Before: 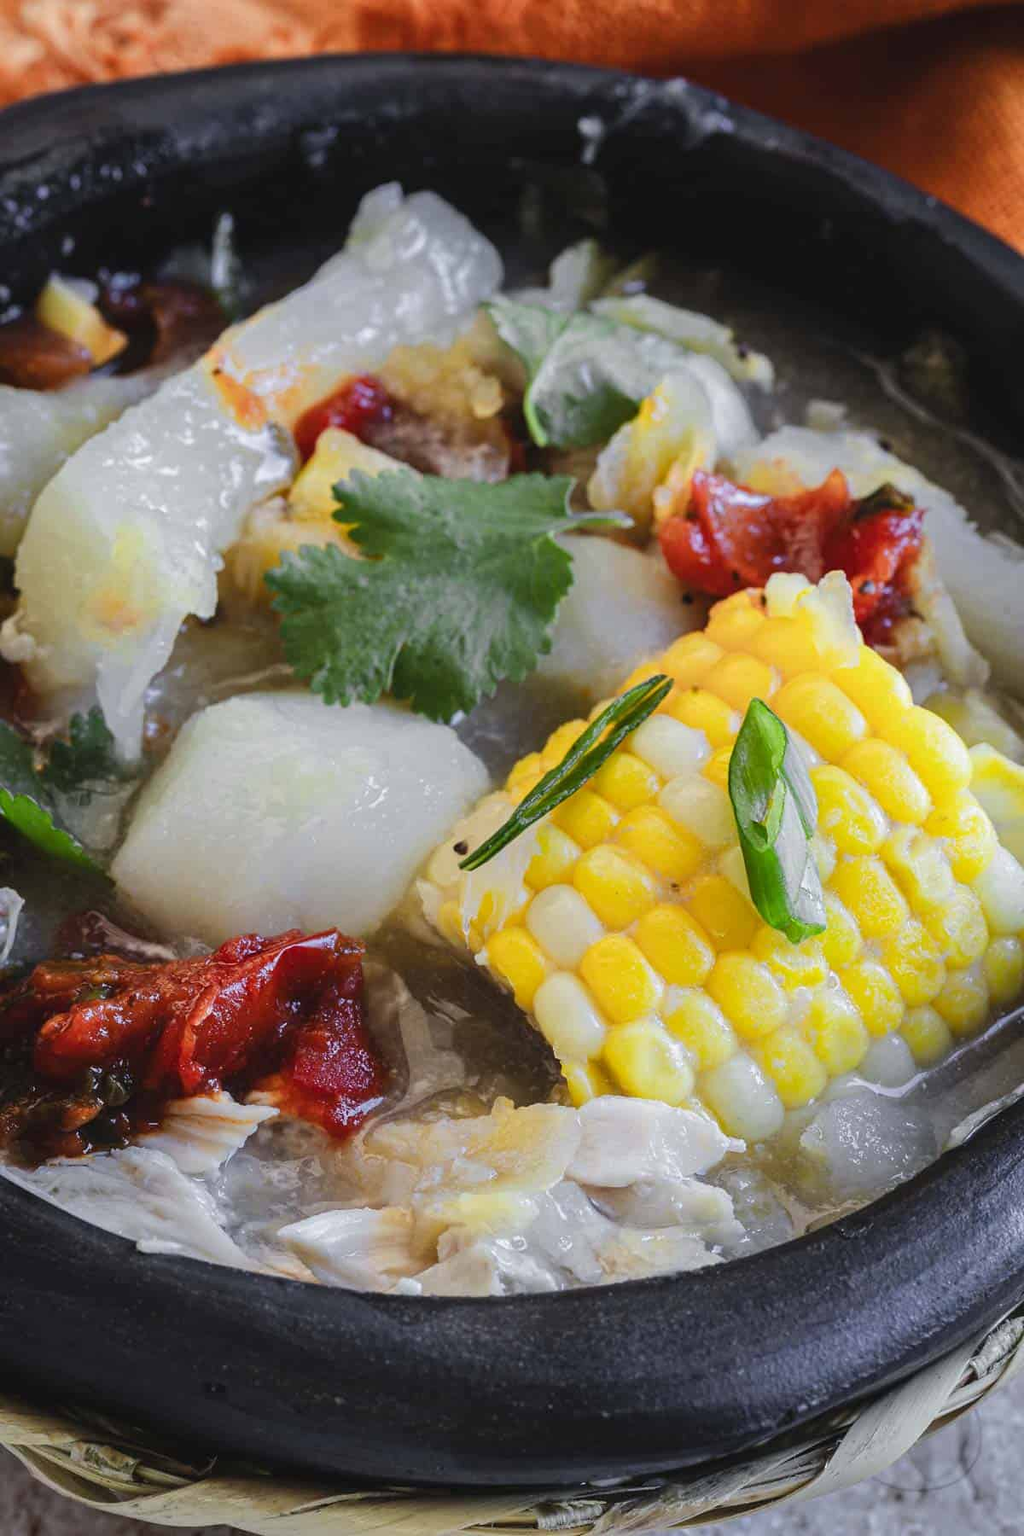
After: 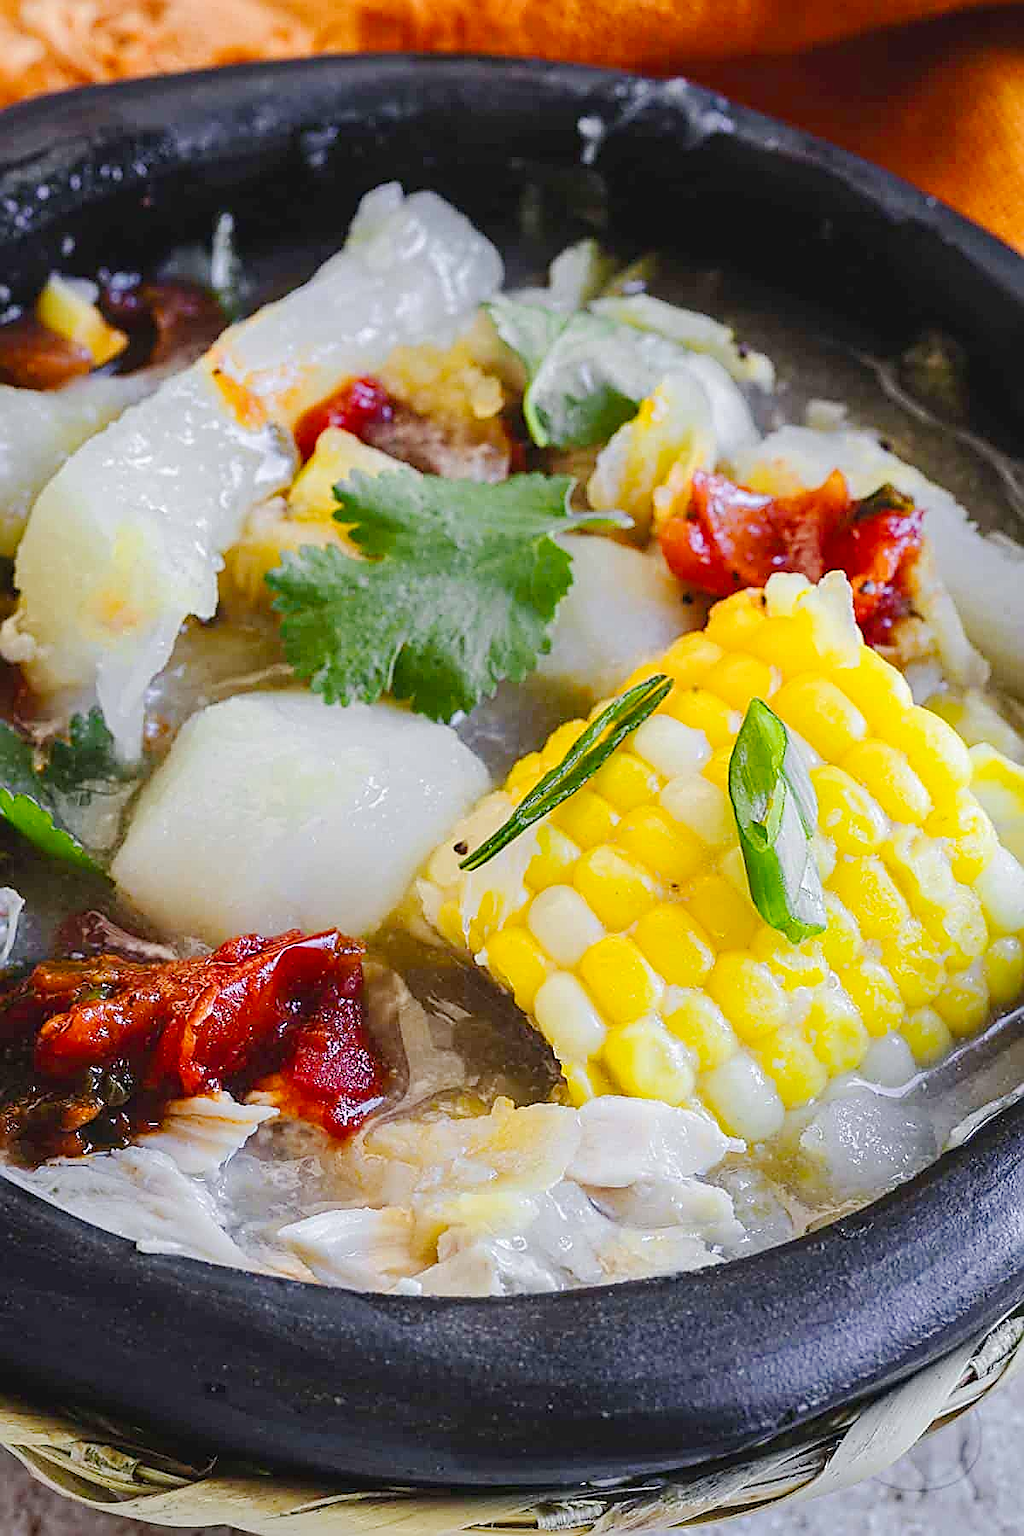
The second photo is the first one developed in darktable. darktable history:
exposure: black level correction 0.001, compensate highlight preservation false
tone curve: curves: ch0 [(0, 0) (0.003, 0.004) (0.011, 0.015) (0.025, 0.033) (0.044, 0.059) (0.069, 0.092) (0.1, 0.132) (0.136, 0.18) (0.177, 0.235) (0.224, 0.297) (0.277, 0.366) (0.335, 0.44) (0.399, 0.52) (0.468, 0.594) (0.543, 0.661) (0.623, 0.727) (0.709, 0.79) (0.801, 0.86) (0.898, 0.928) (1, 1)], preserve colors none
sharpen: radius 1.685, amount 1.294
color balance rgb: perceptual saturation grading › global saturation 20%, global vibrance 20%
